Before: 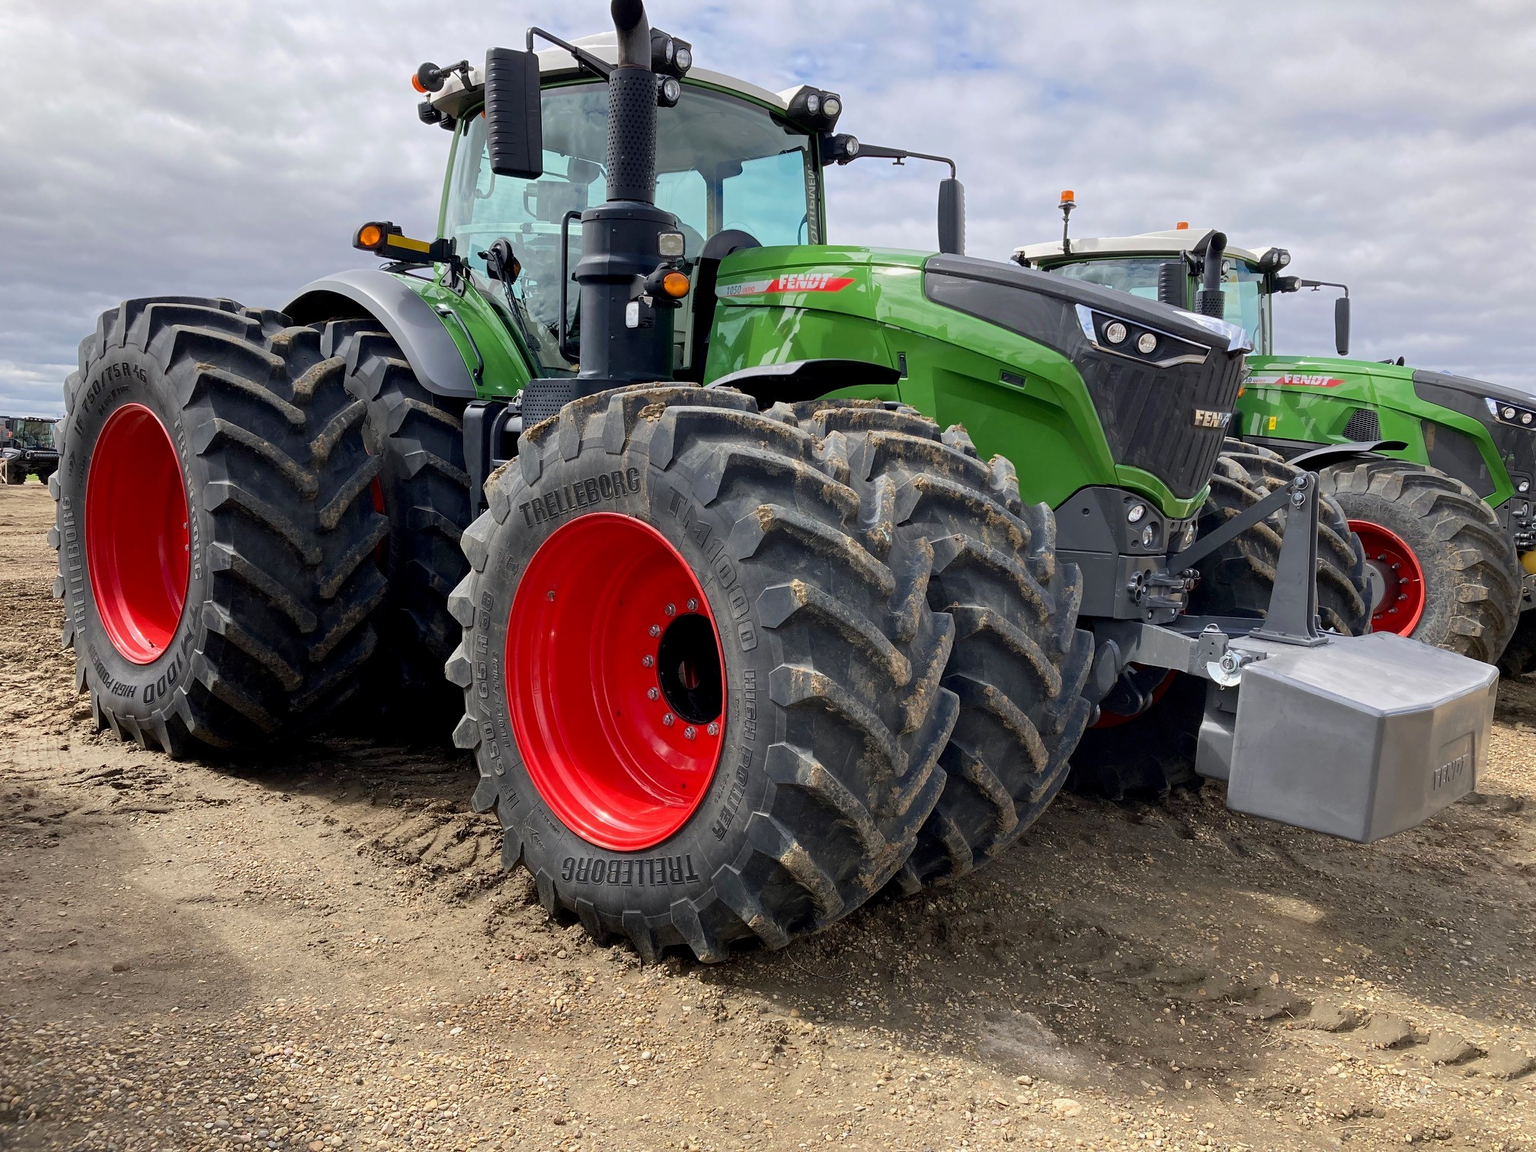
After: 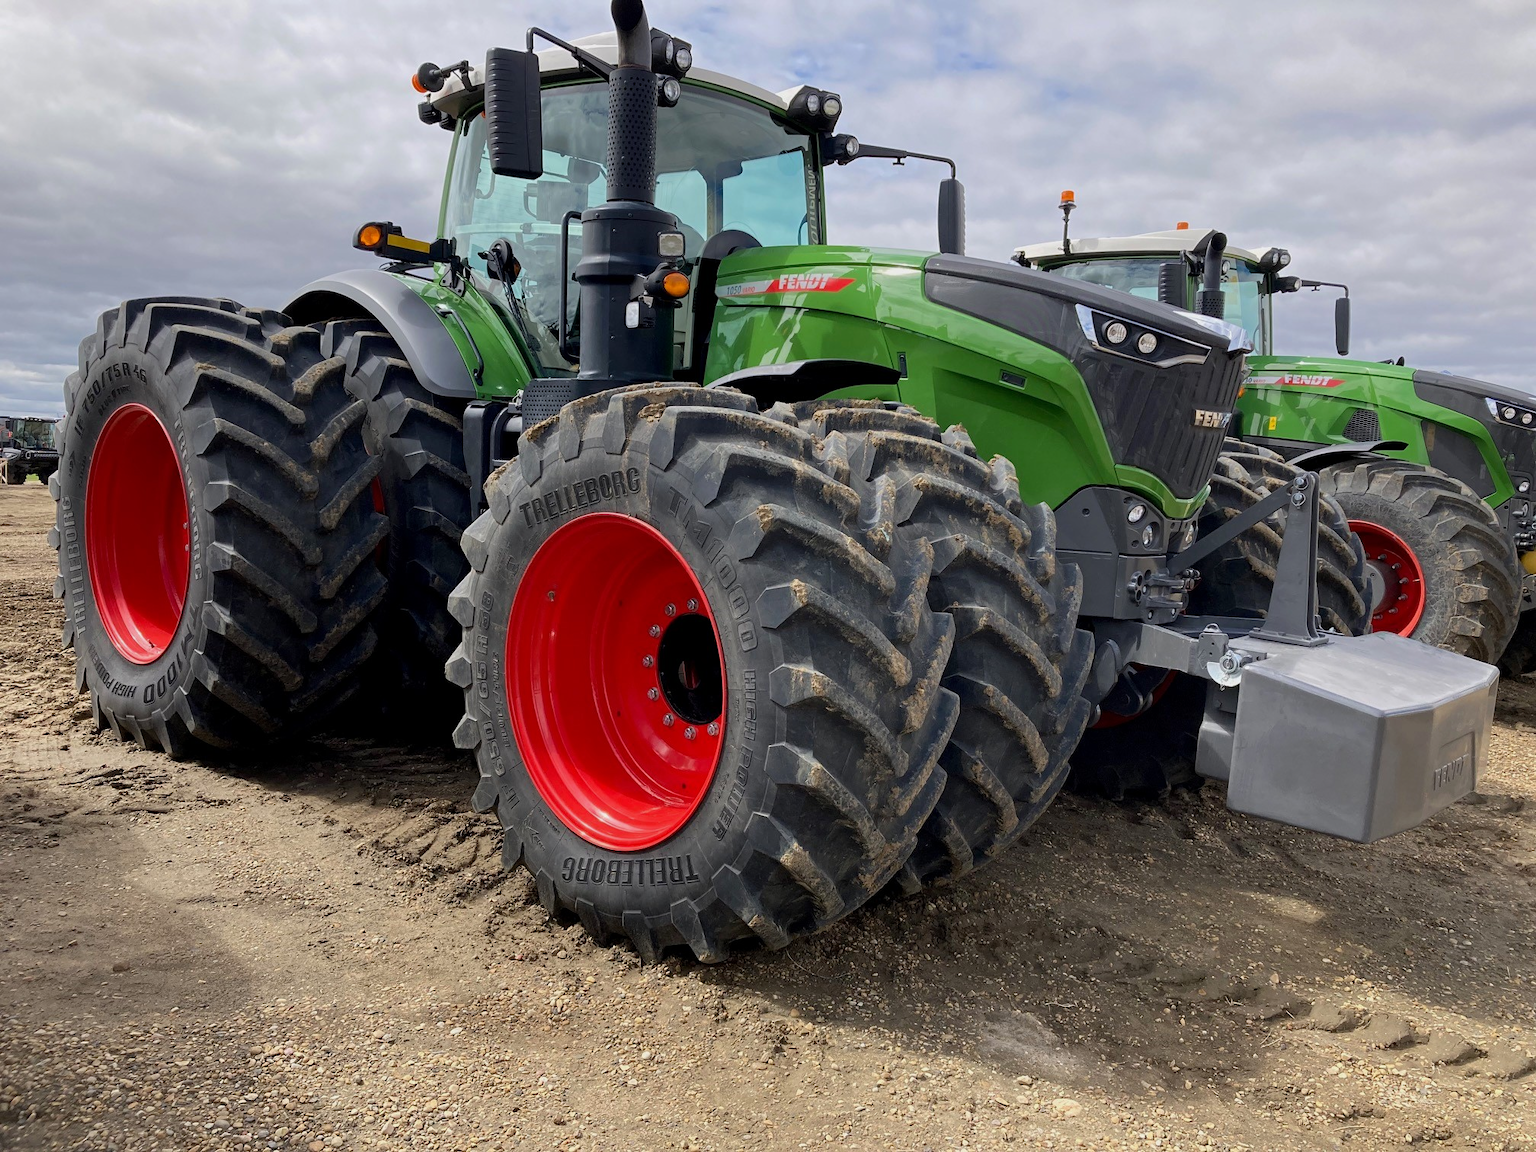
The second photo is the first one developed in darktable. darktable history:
exposure: exposure -0.156 EV, compensate exposure bias true, compensate highlight preservation false
